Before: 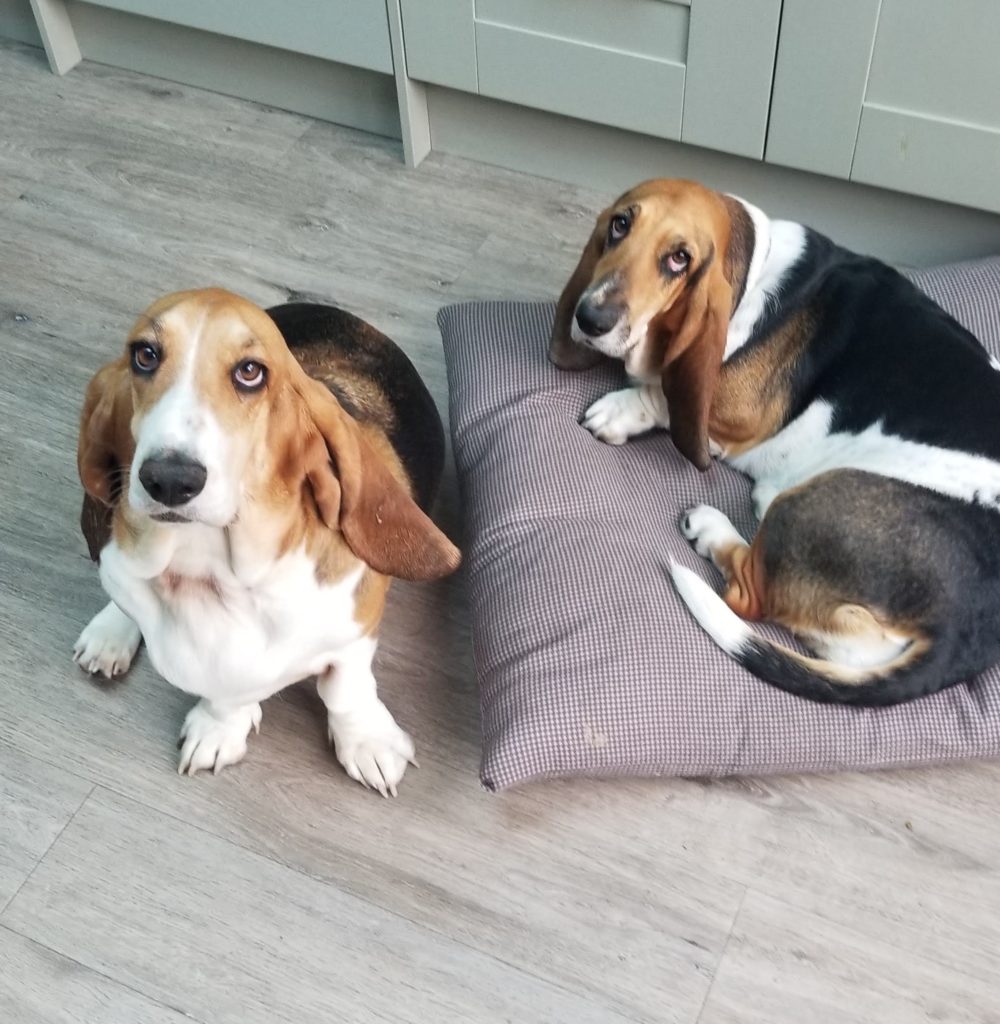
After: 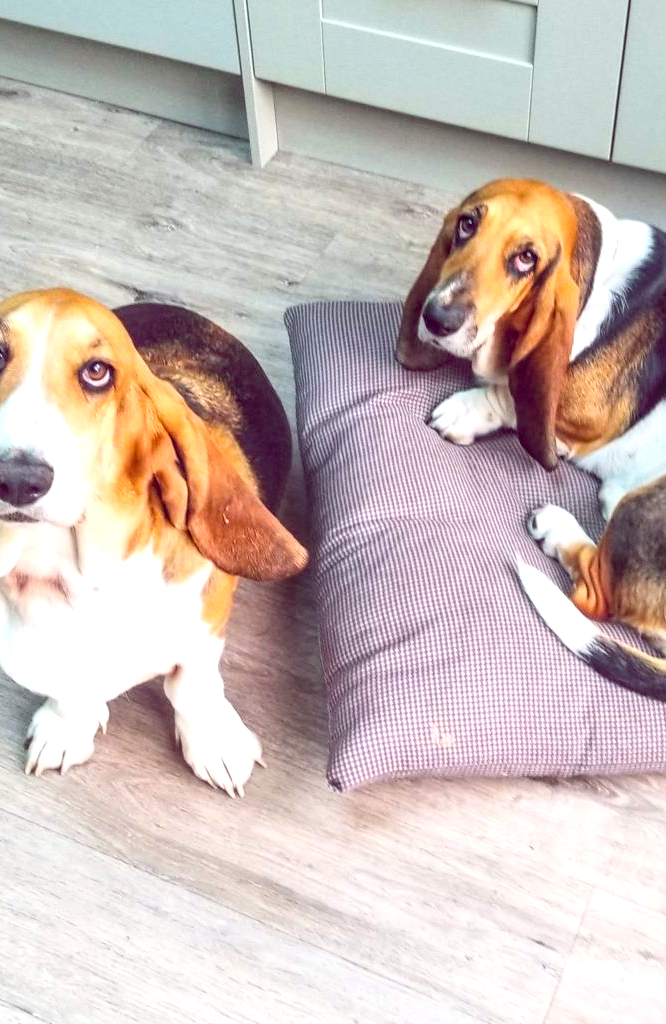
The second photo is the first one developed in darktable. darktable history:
color balance rgb: global offset › chroma 0.287%, global offset › hue 320.22°, perceptual saturation grading › global saturation 36.486%, global vibrance 20%
exposure: exposure 0.605 EV, compensate highlight preservation false
local contrast: highlights 6%, shadows 6%, detail 133%
crop and rotate: left 15.323%, right 18.014%
contrast brightness saturation: contrast 0.15, brightness 0.047
